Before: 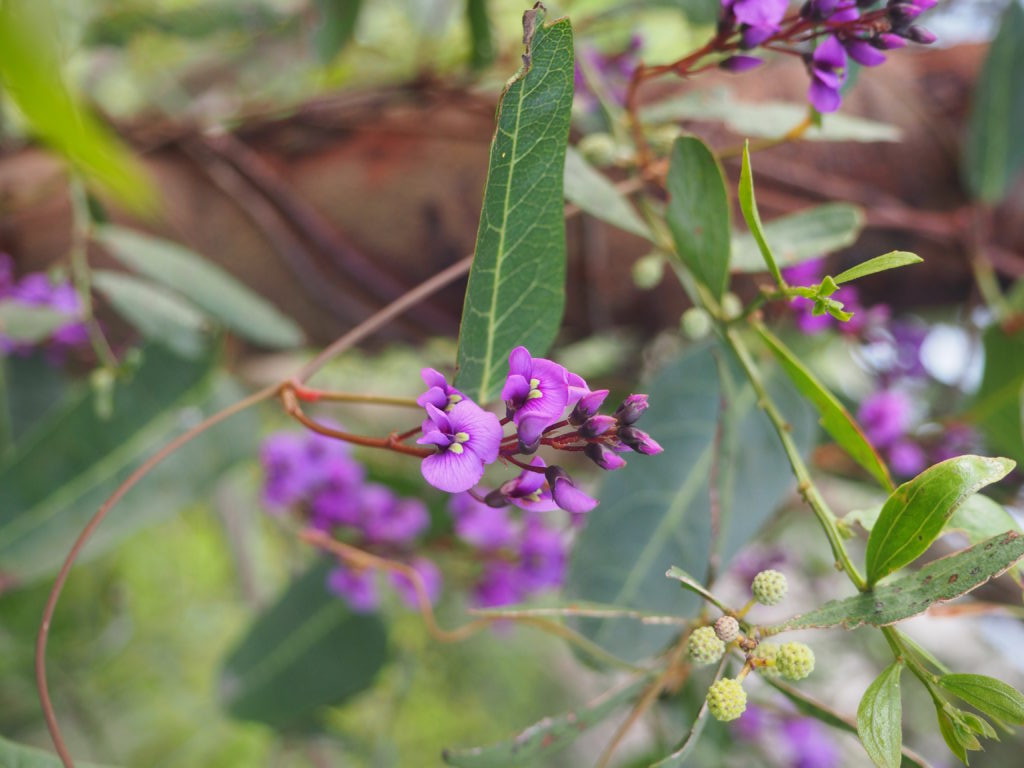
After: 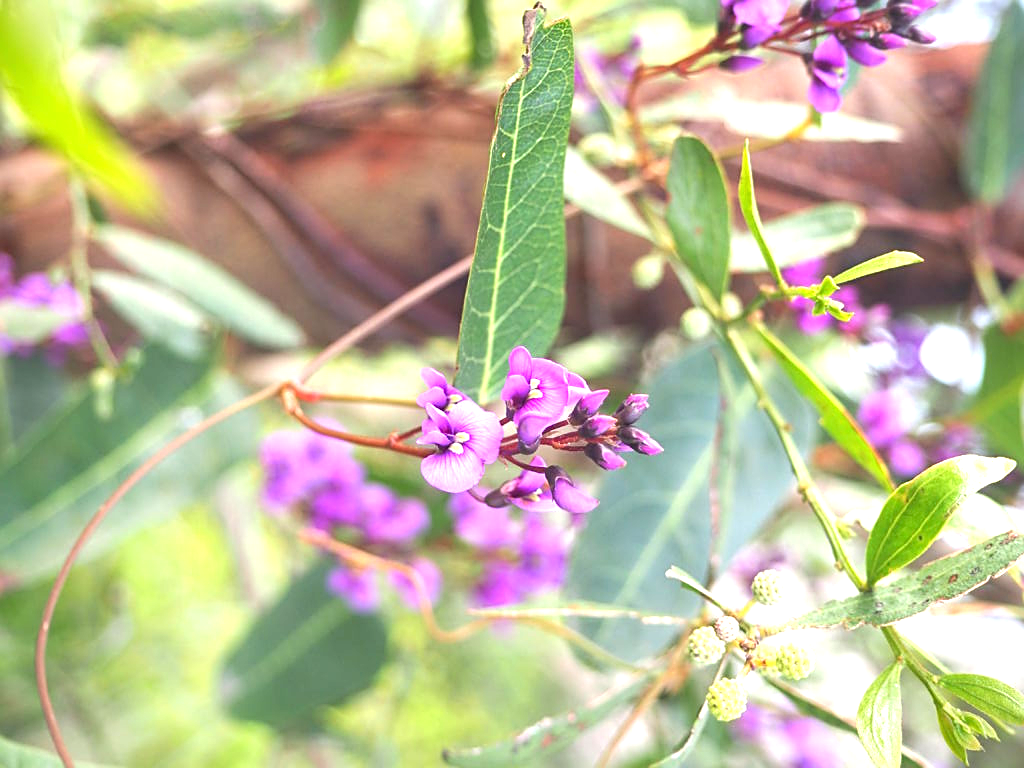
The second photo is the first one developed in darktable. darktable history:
exposure: black level correction 0, exposure 1.35 EV, compensate exposure bias true, compensate highlight preservation false
sharpen: on, module defaults
